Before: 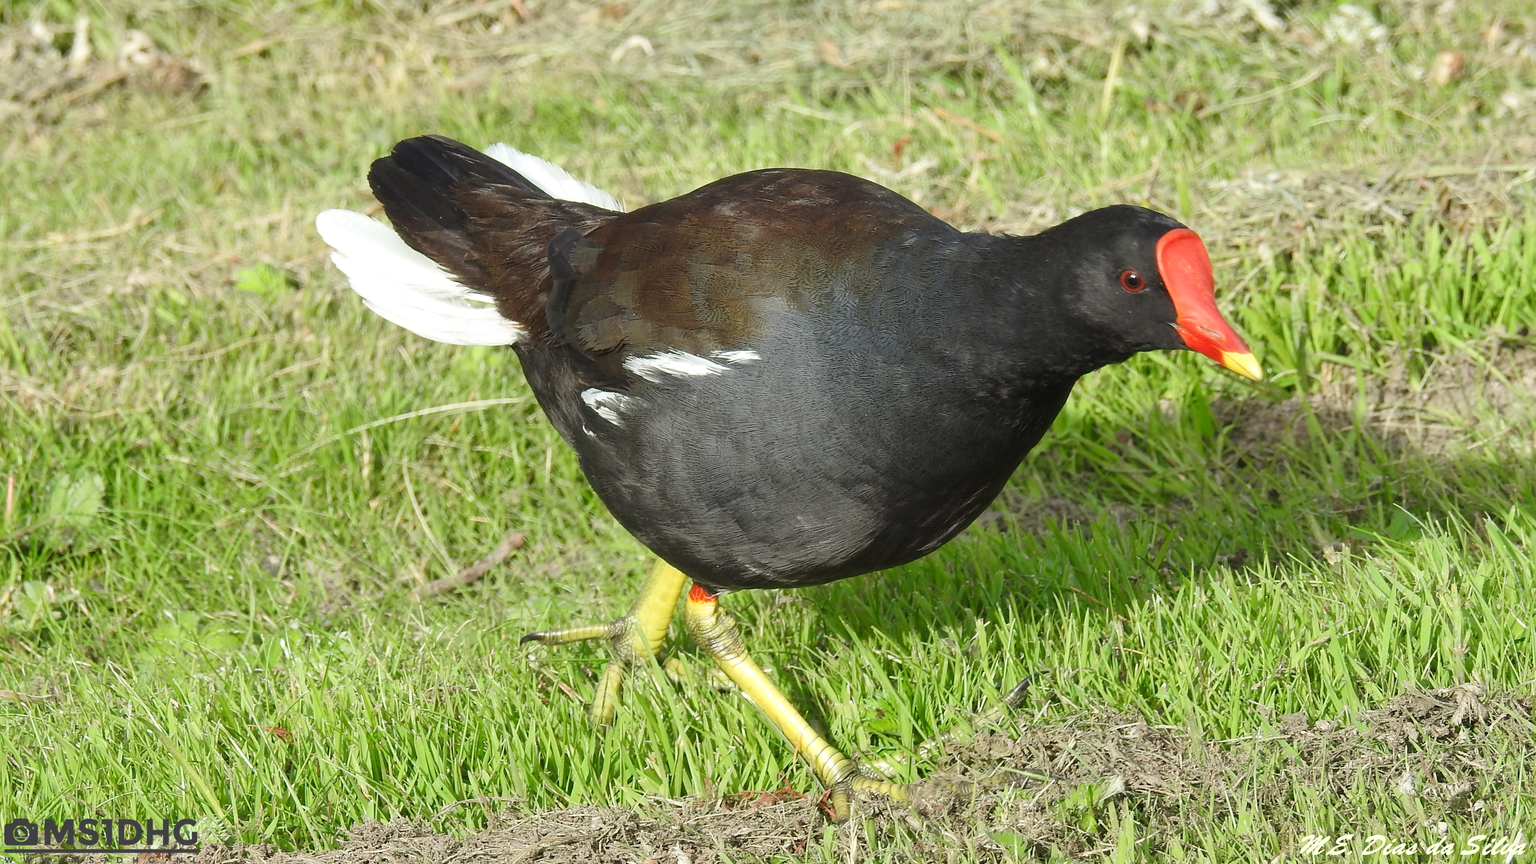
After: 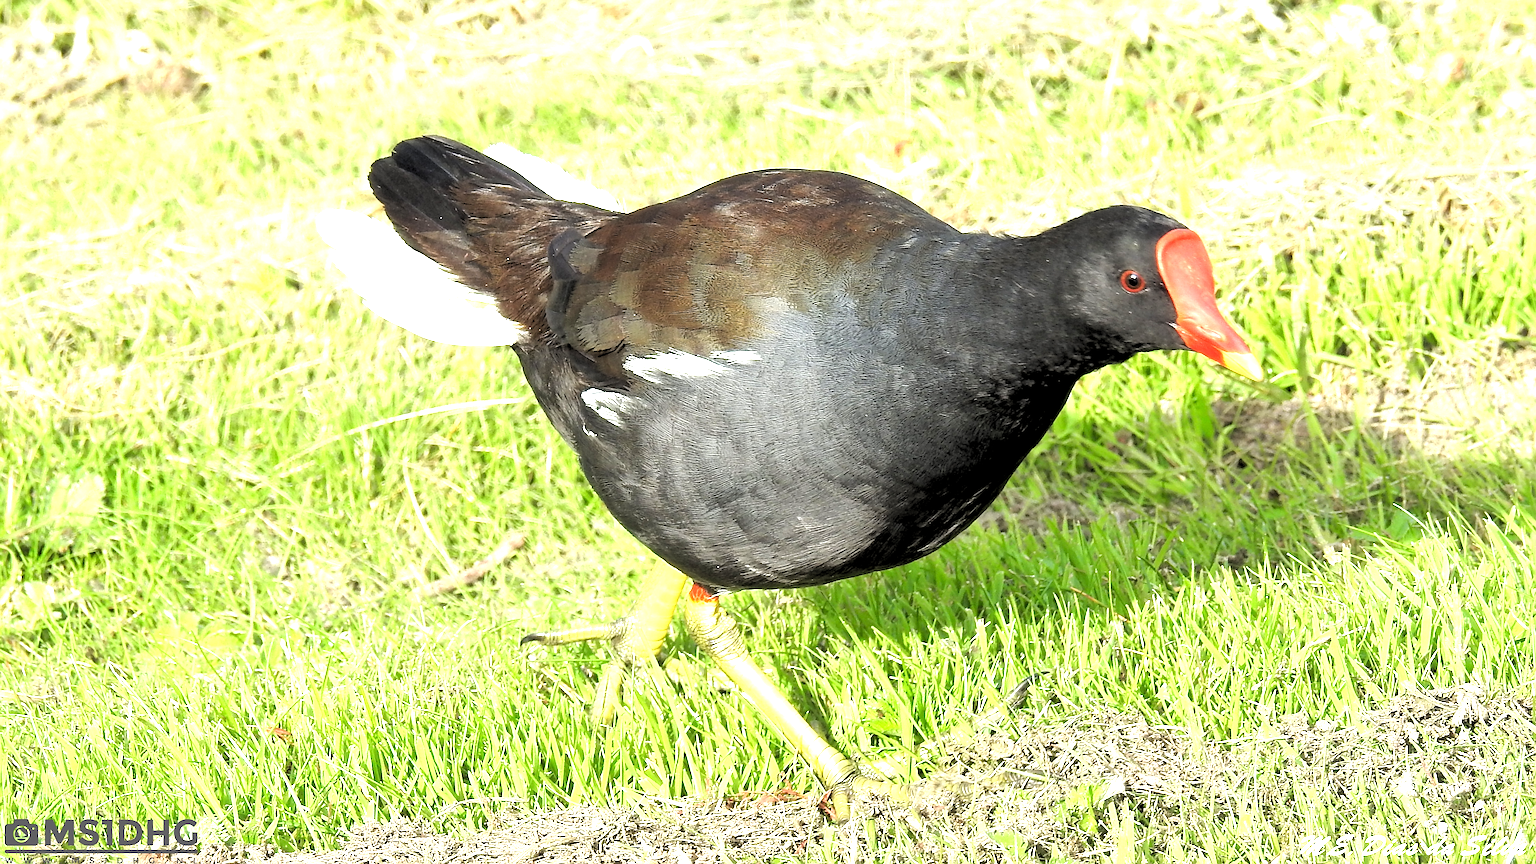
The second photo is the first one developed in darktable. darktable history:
rgb levels: levels [[0.029, 0.461, 0.922], [0, 0.5, 1], [0, 0.5, 1]]
exposure: exposure 1.223 EV, compensate highlight preservation false
sharpen: on, module defaults
